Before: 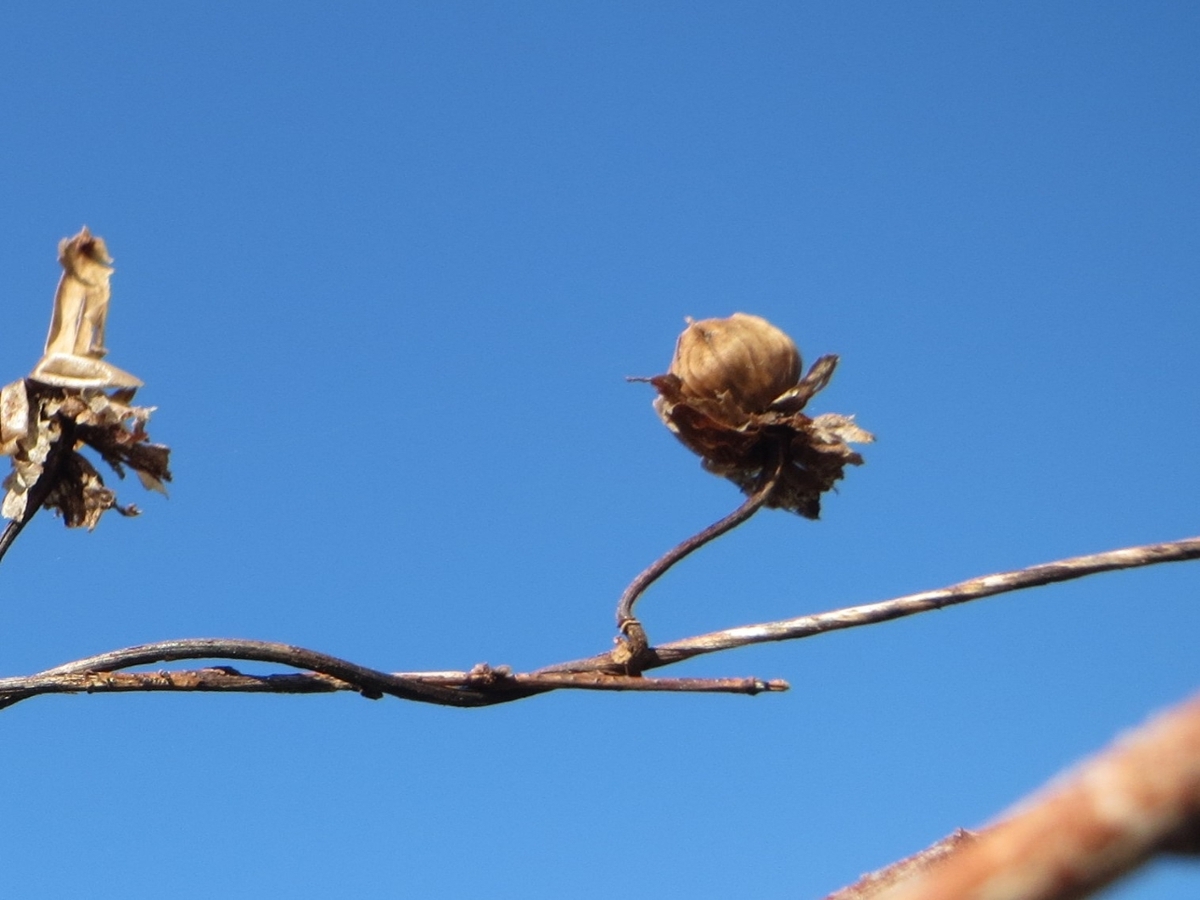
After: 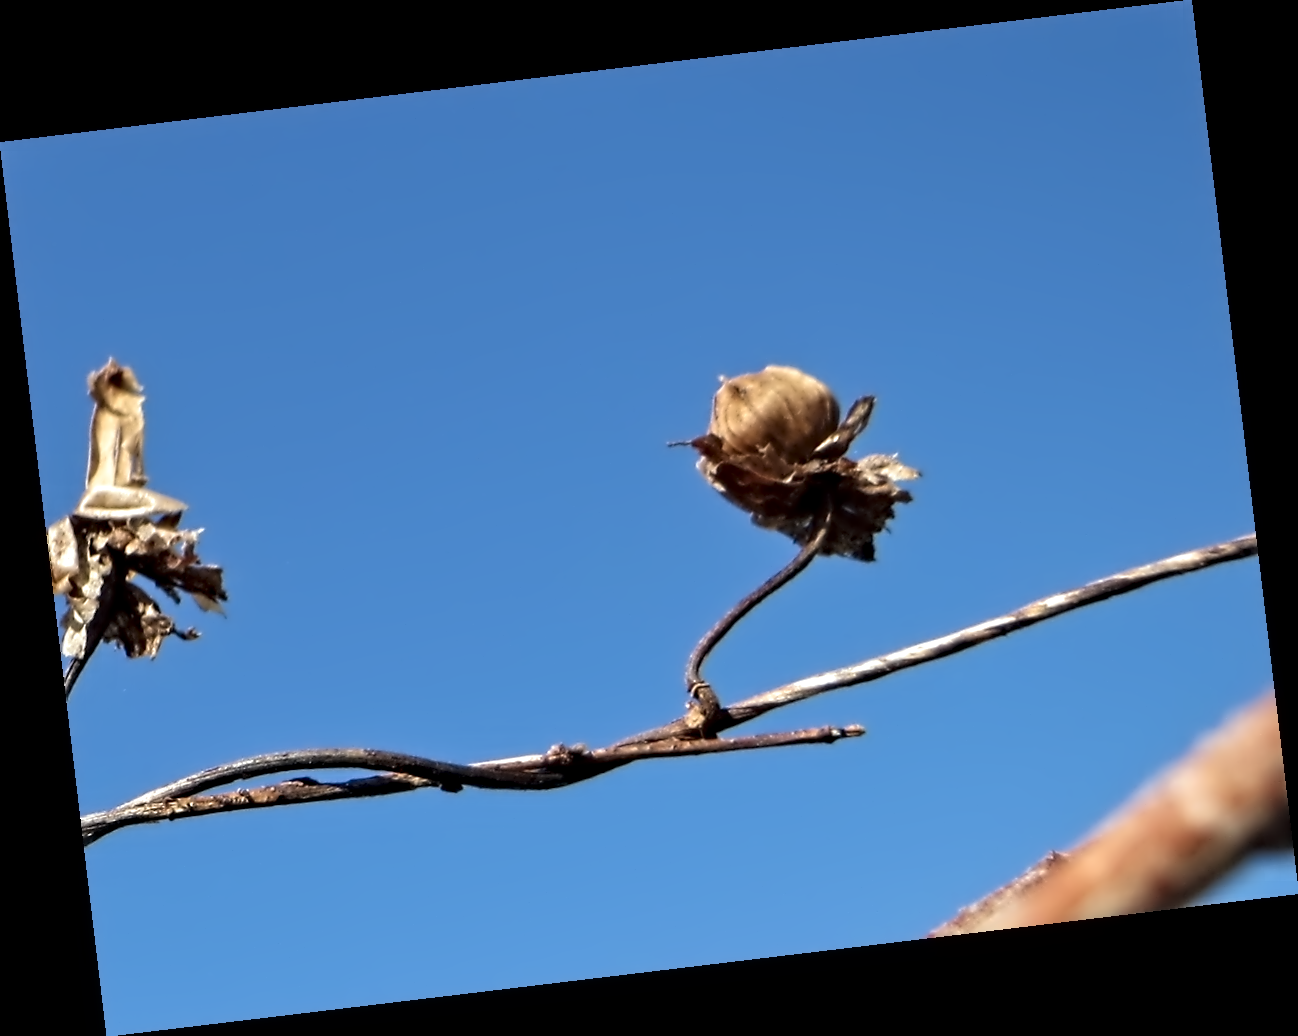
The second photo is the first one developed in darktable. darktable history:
rotate and perspective: rotation -6.83°, automatic cropping off
exposure: exposure -0.116 EV, compensate exposure bias true, compensate highlight preservation false
contrast equalizer: octaves 7, y [[0.5, 0.542, 0.583, 0.625, 0.667, 0.708], [0.5 ×6], [0.5 ×6], [0, 0.033, 0.067, 0.1, 0.133, 0.167], [0, 0.05, 0.1, 0.15, 0.2, 0.25]]
split-toning: shadows › saturation 0.61, highlights › saturation 0.58, balance -28.74, compress 87.36%
